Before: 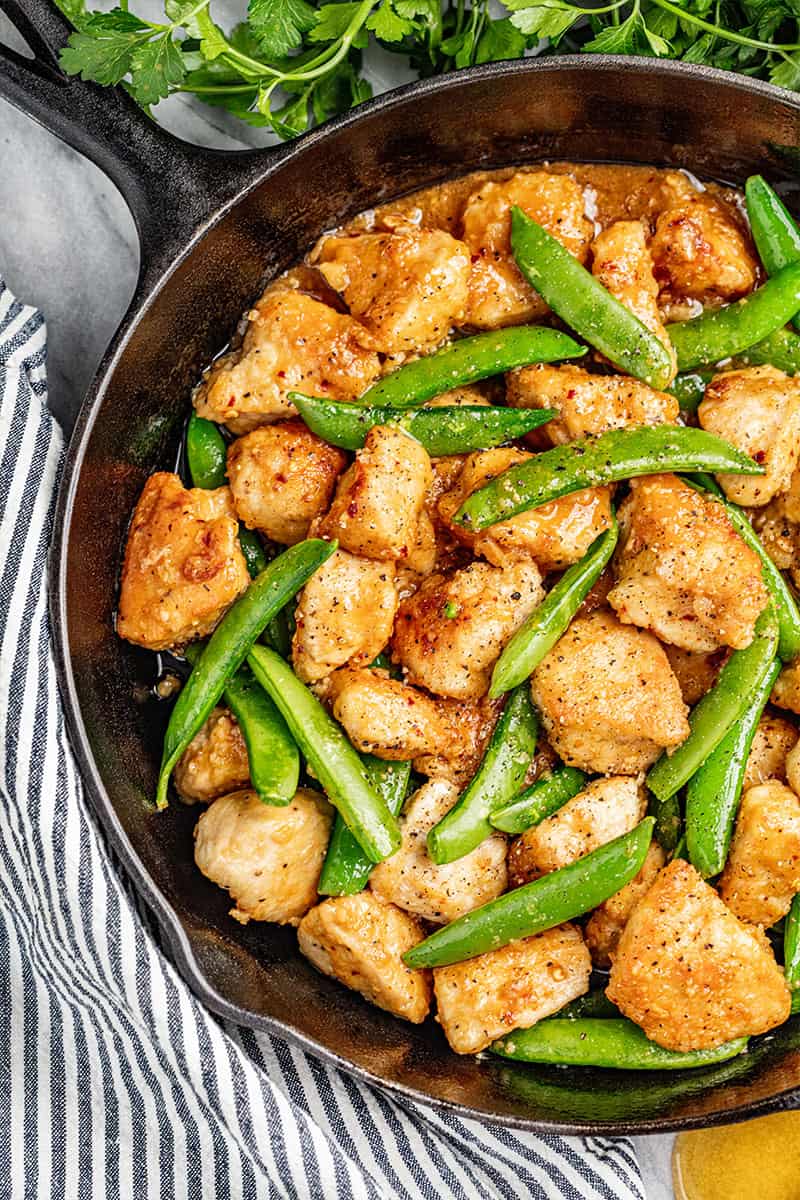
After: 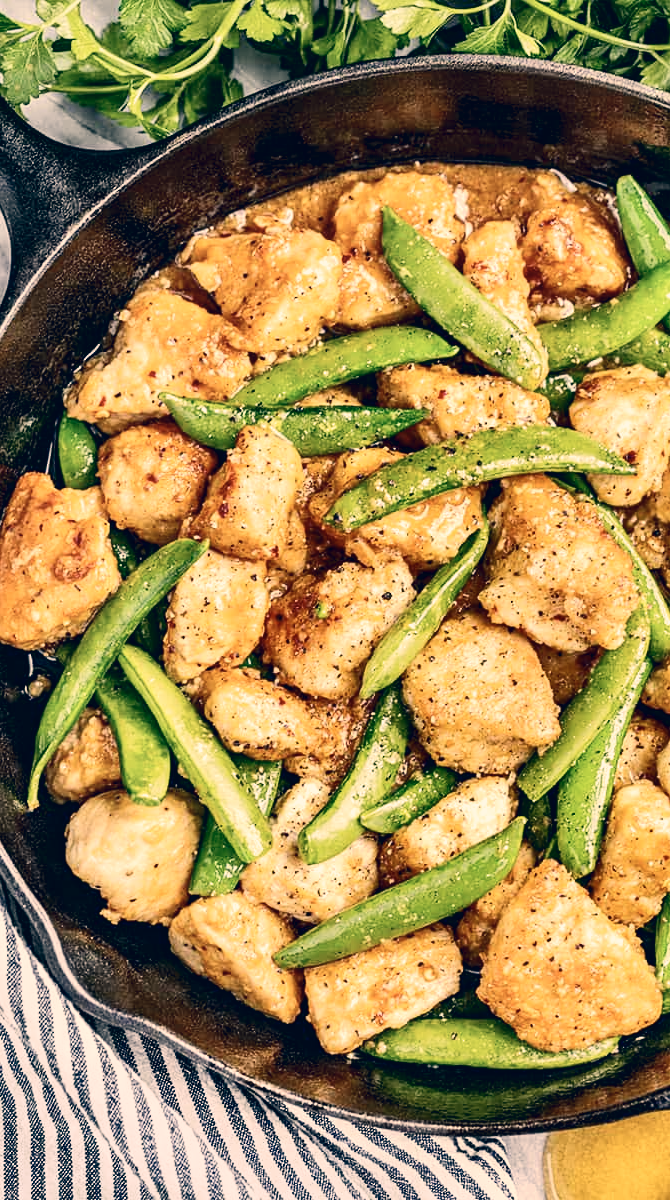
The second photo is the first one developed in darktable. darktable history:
crop: left 16.145%
shadows and highlights: radius 118.69, shadows 42.21, highlights -61.56, soften with gaussian
contrast brightness saturation: contrast 0.25, saturation -0.31
color correction: highlights a* 10.32, highlights b* 14.66, shadows a* -9.59, shadows b* -15.02
filmic rgb: black relative exposure -16 EV, threshold -0.33 EV, transition 3.19 EV, structure ↔ texture 100%, target black luminance 0%, hardness 7.57, latitude 72.96%, contrast 0.908, highlights saturation mix 10%, shadows ↔ highlights balance -0.38%, add noise in highlights 0, preserve chrominance no, color science v4 (2020), iterations of high-quality reconstruction 10, enable highlight reconstruction true
exposure: black level correction 0, exposure 0.5 EV, compensate highlight preservation false
tone equalizer: on, module defaults
